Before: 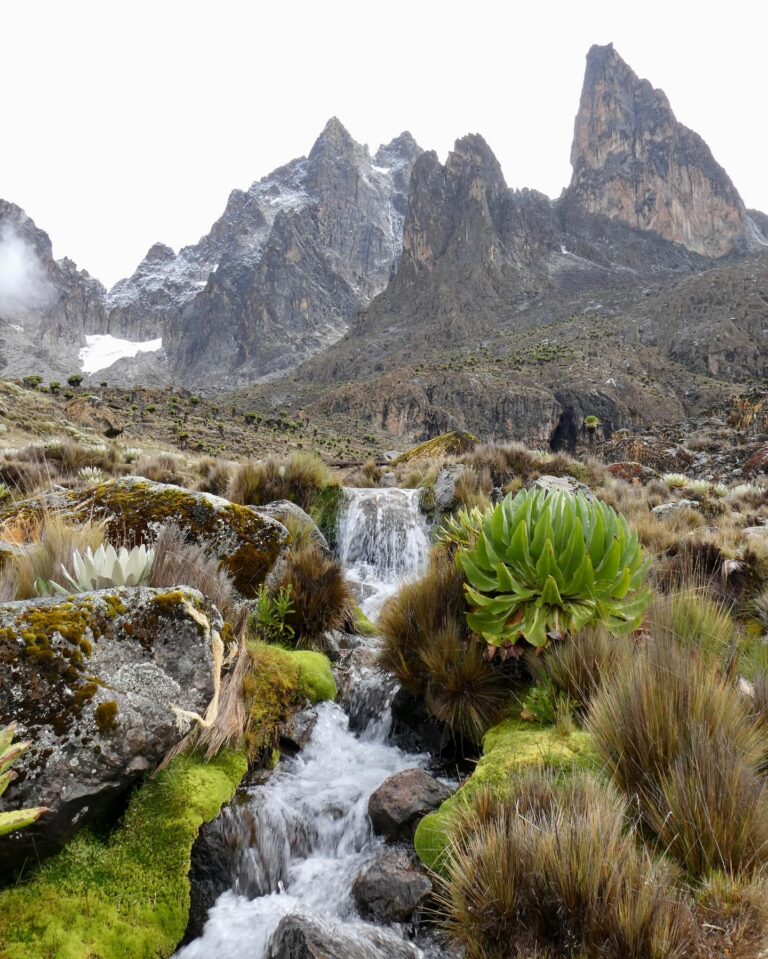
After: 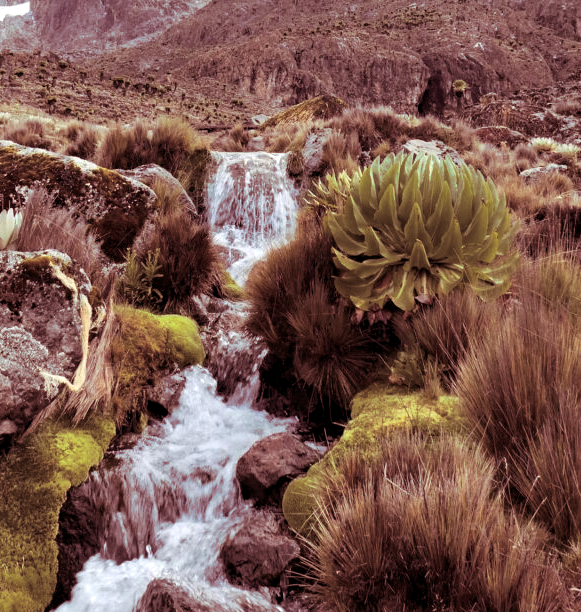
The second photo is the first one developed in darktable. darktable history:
split-toning: highlights › hue 187.2°, highlights › saturation 0.83, balance -68.05, compress 56.43%
crop and rotate: left 17.299%, top 35.115%, right 7.015%, bottom 1.024%
exposure: black level correction 0.002, exposure 0.15 EV, compensate highlight preservation false
haze removal: compatibility mode true, adaptive false
